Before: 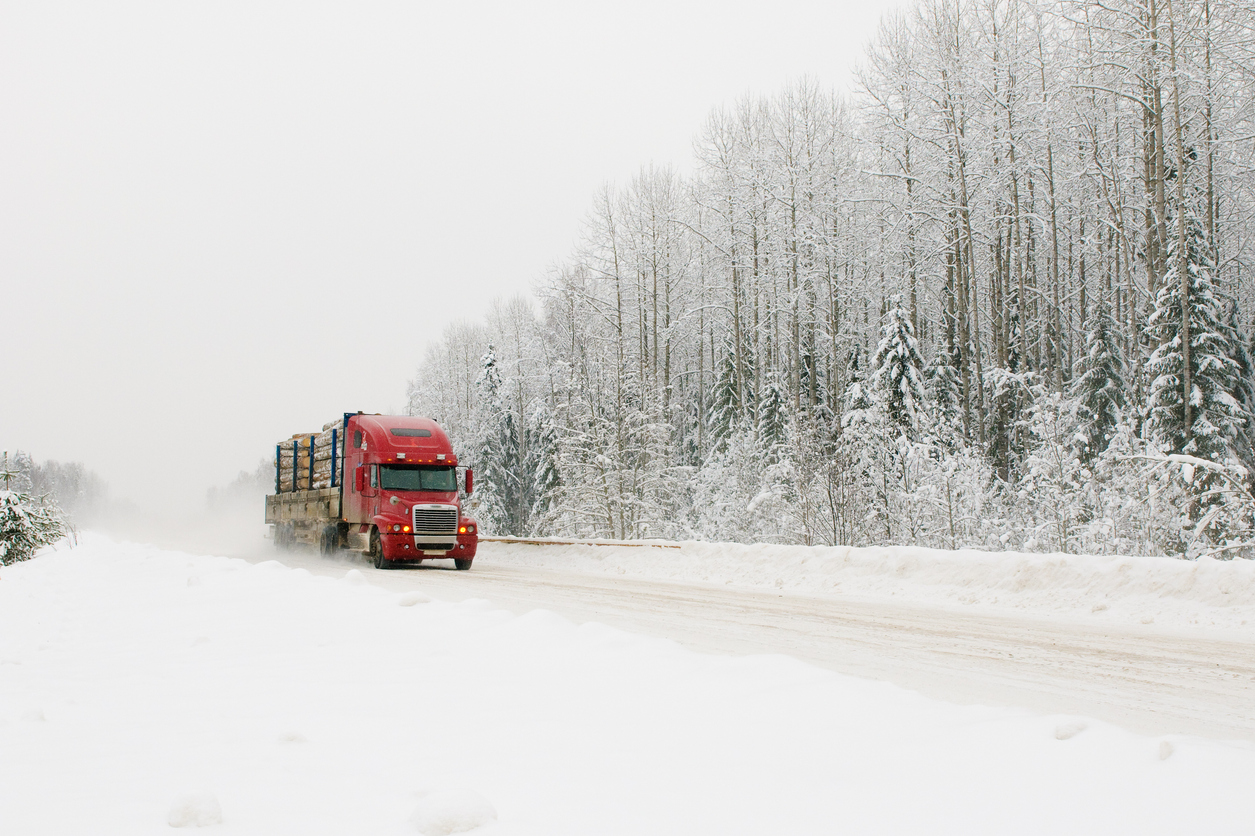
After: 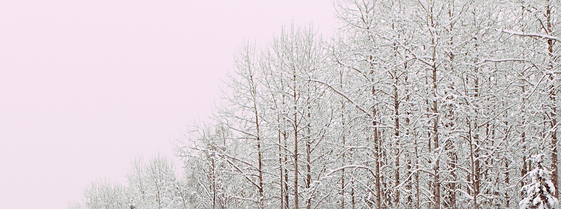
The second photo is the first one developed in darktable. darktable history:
crop: left 28.64%, top 16.832%, right 26.637%, bottom 58.055%
split-toning: highlights › hue 298.8°, highlights › saturation 0.73, compress 41.76%
sharpen: on, module defaults
